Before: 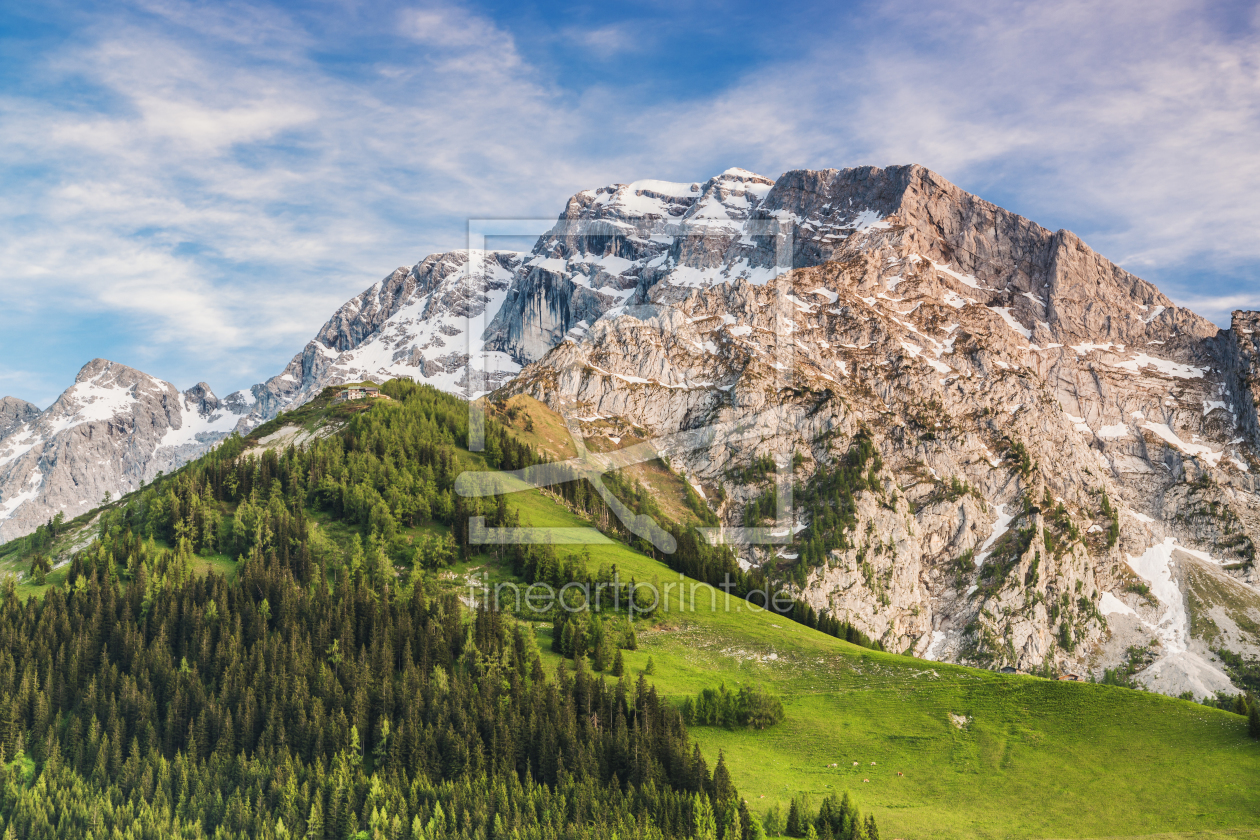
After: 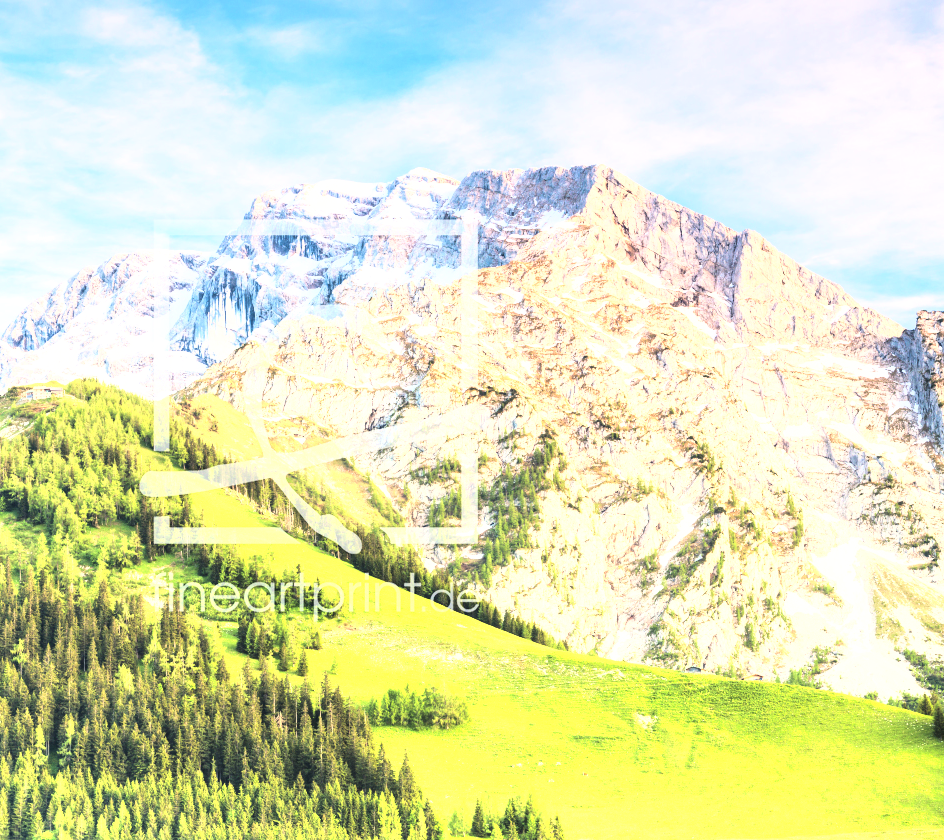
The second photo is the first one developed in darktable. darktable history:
base curve: curves: ch0 [(0, 0.003) (0.001, 0.002) (0.006, 0.004) (0.02, 0.022) (0.048, 0.086) (0.094, 0.234) (0.162, 0.431) (0.258, 0.629) (0.385, 0.8) (0.548, 0.918) (0.751, 0.988) (1, 1)], preserve colors average RGB
exposure: black level correction 0, exposure 1.2 EV, compensate highlight preservation false
crop and rotate: left 25.002%
velvia: strength 27.32%
